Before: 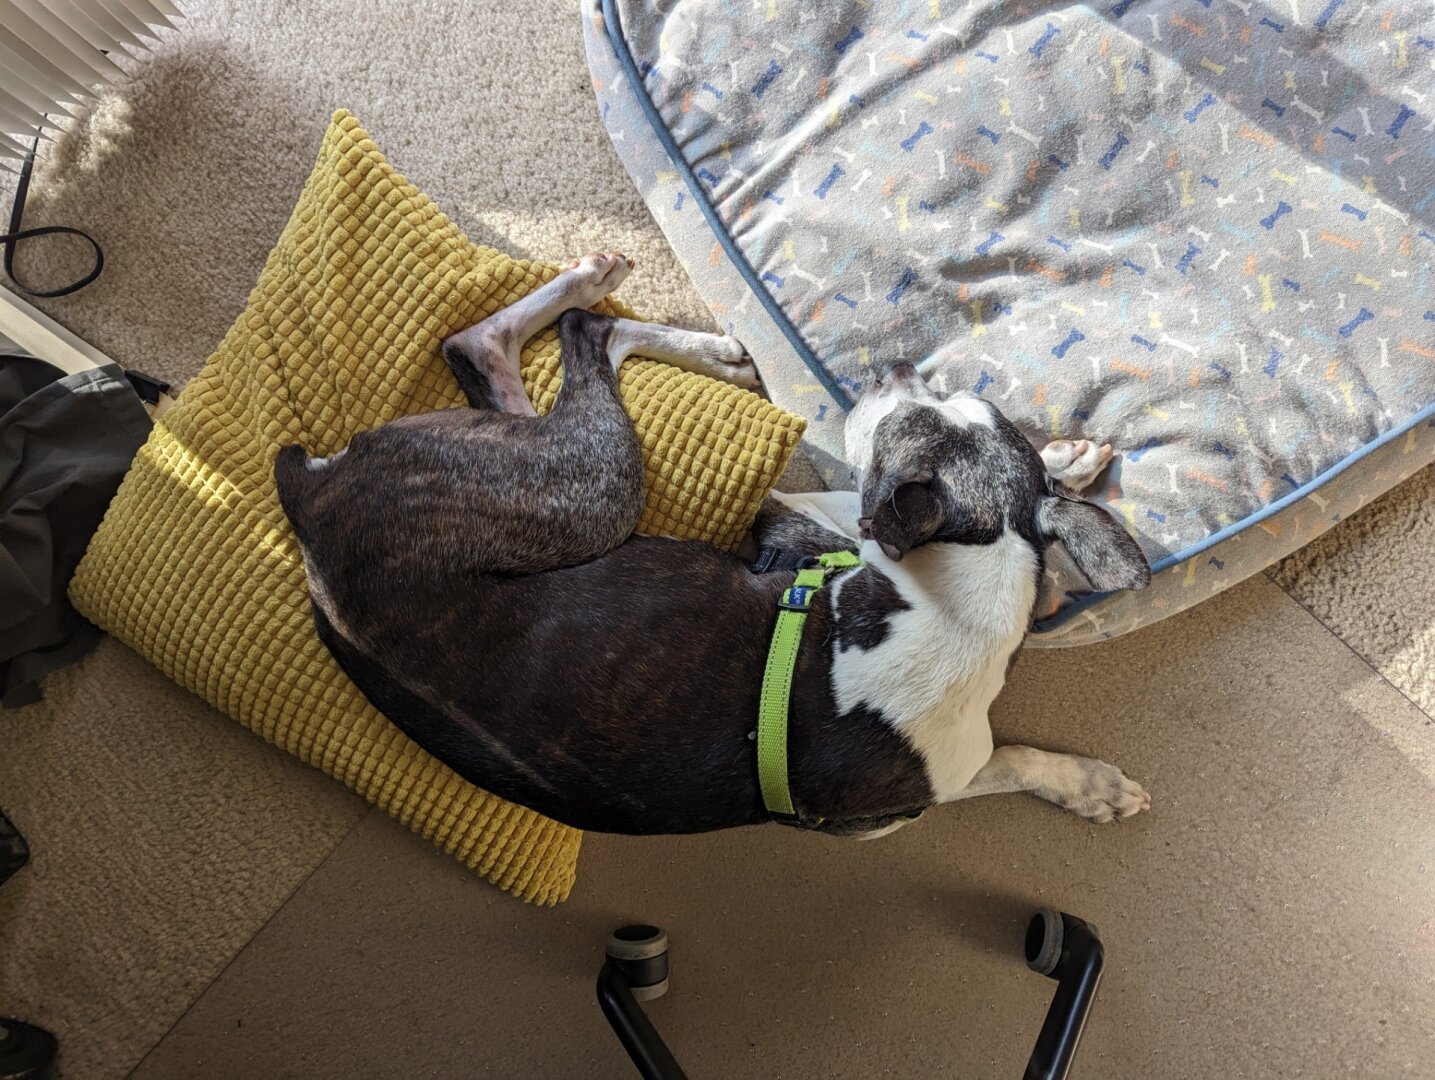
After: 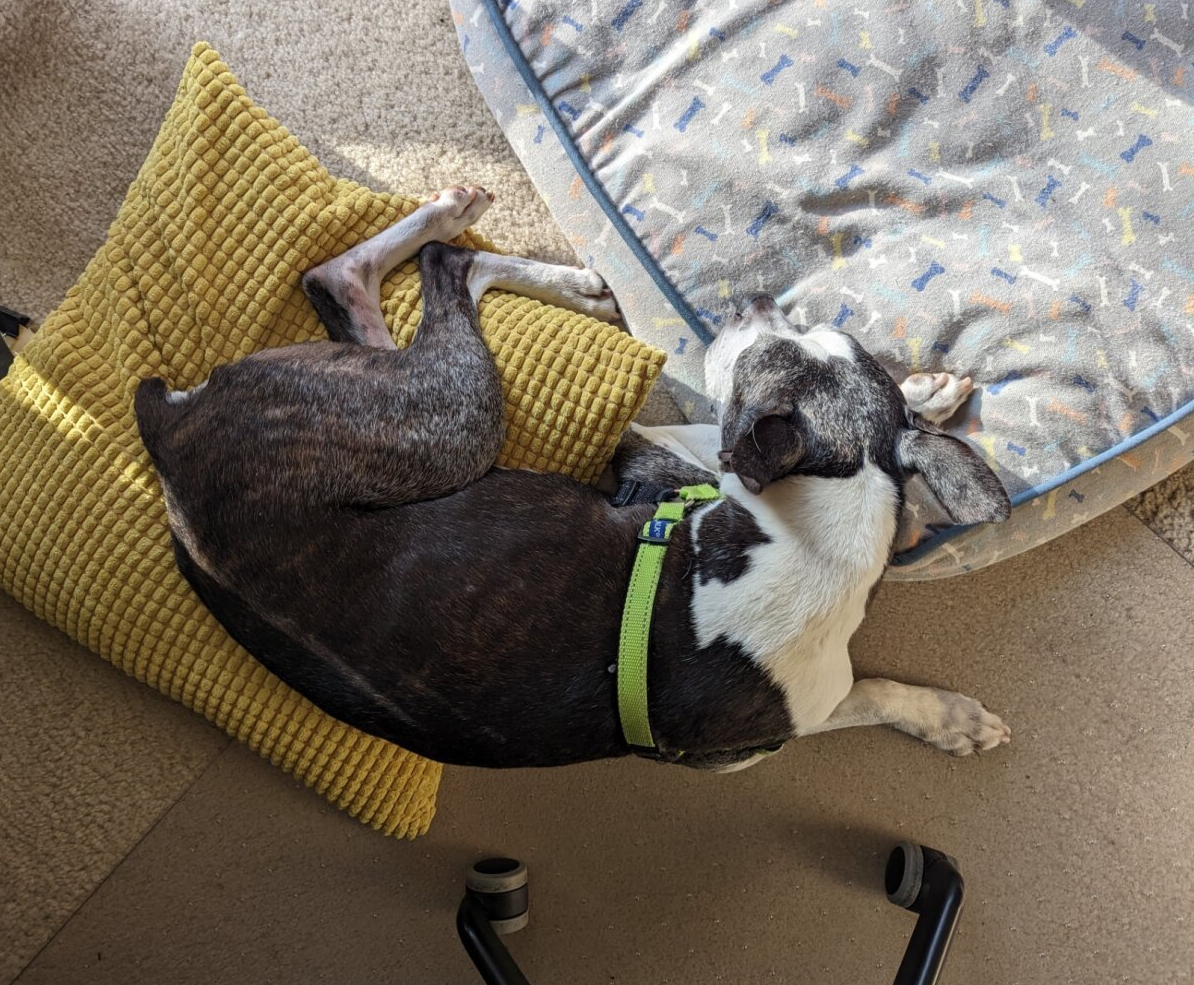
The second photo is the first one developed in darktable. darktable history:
crop: left 9.766%, top 6.279%, right 6.97%, bottom 2.489%
